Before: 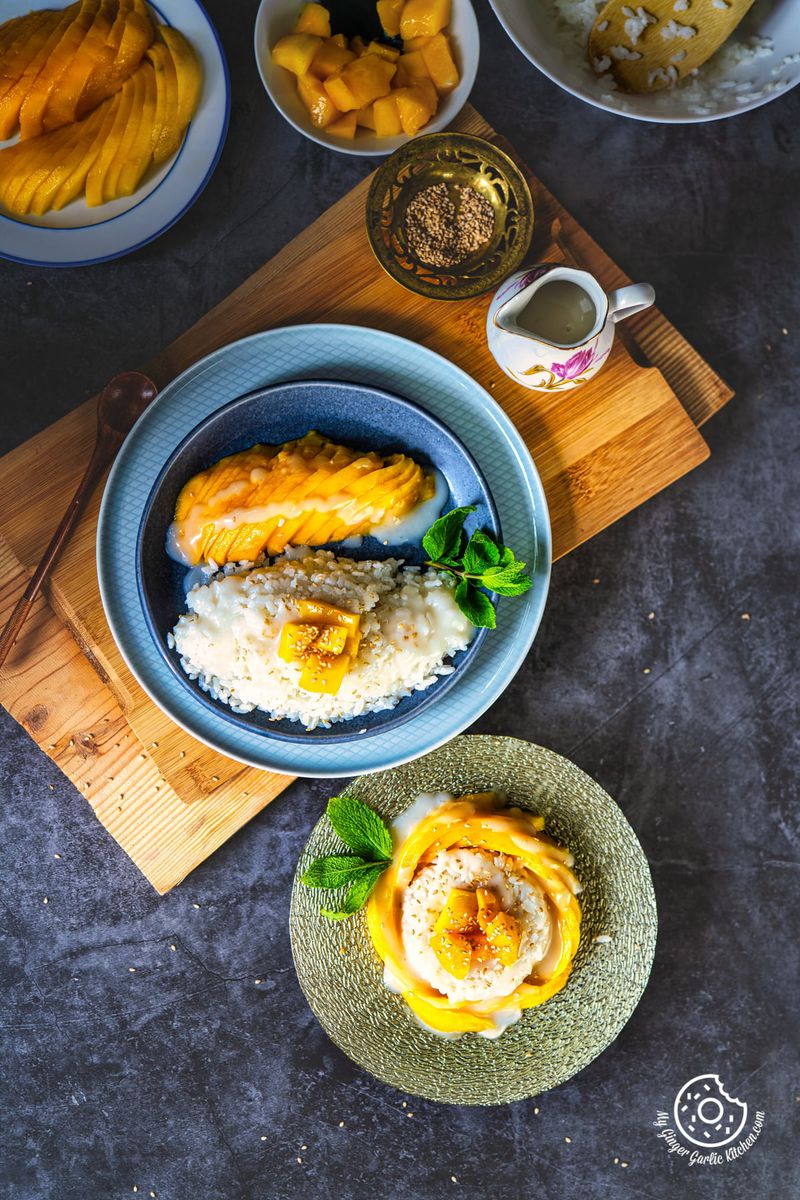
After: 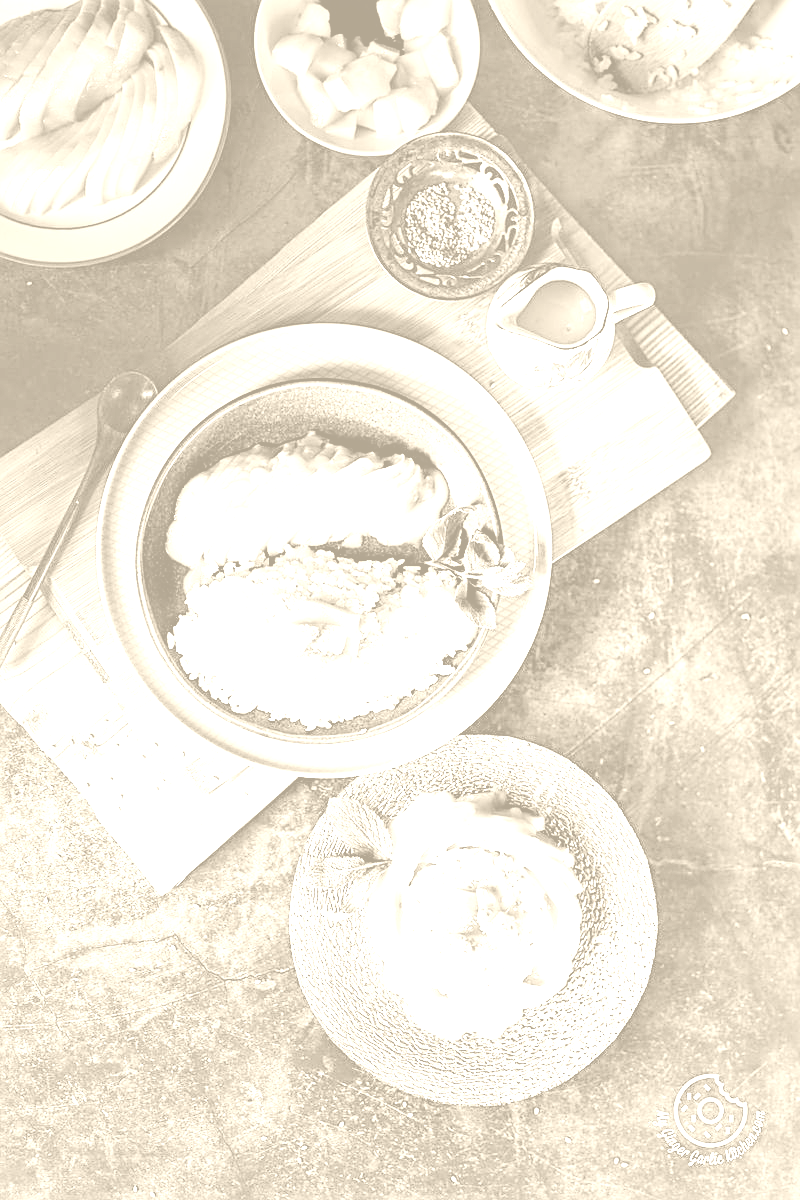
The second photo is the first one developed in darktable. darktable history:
sharpen: on, module defaults
colorize: hue 36°, saturation 71%, lightness 80.79%
exposure: black level correction 0, exposure 1.45 EV, compensate exposure bias true, compensate highlight preservation false
filmic rgb: black relative exposure -5 EV, hardness 2.88, contrast 1.2, highlights saturation mix -30%
